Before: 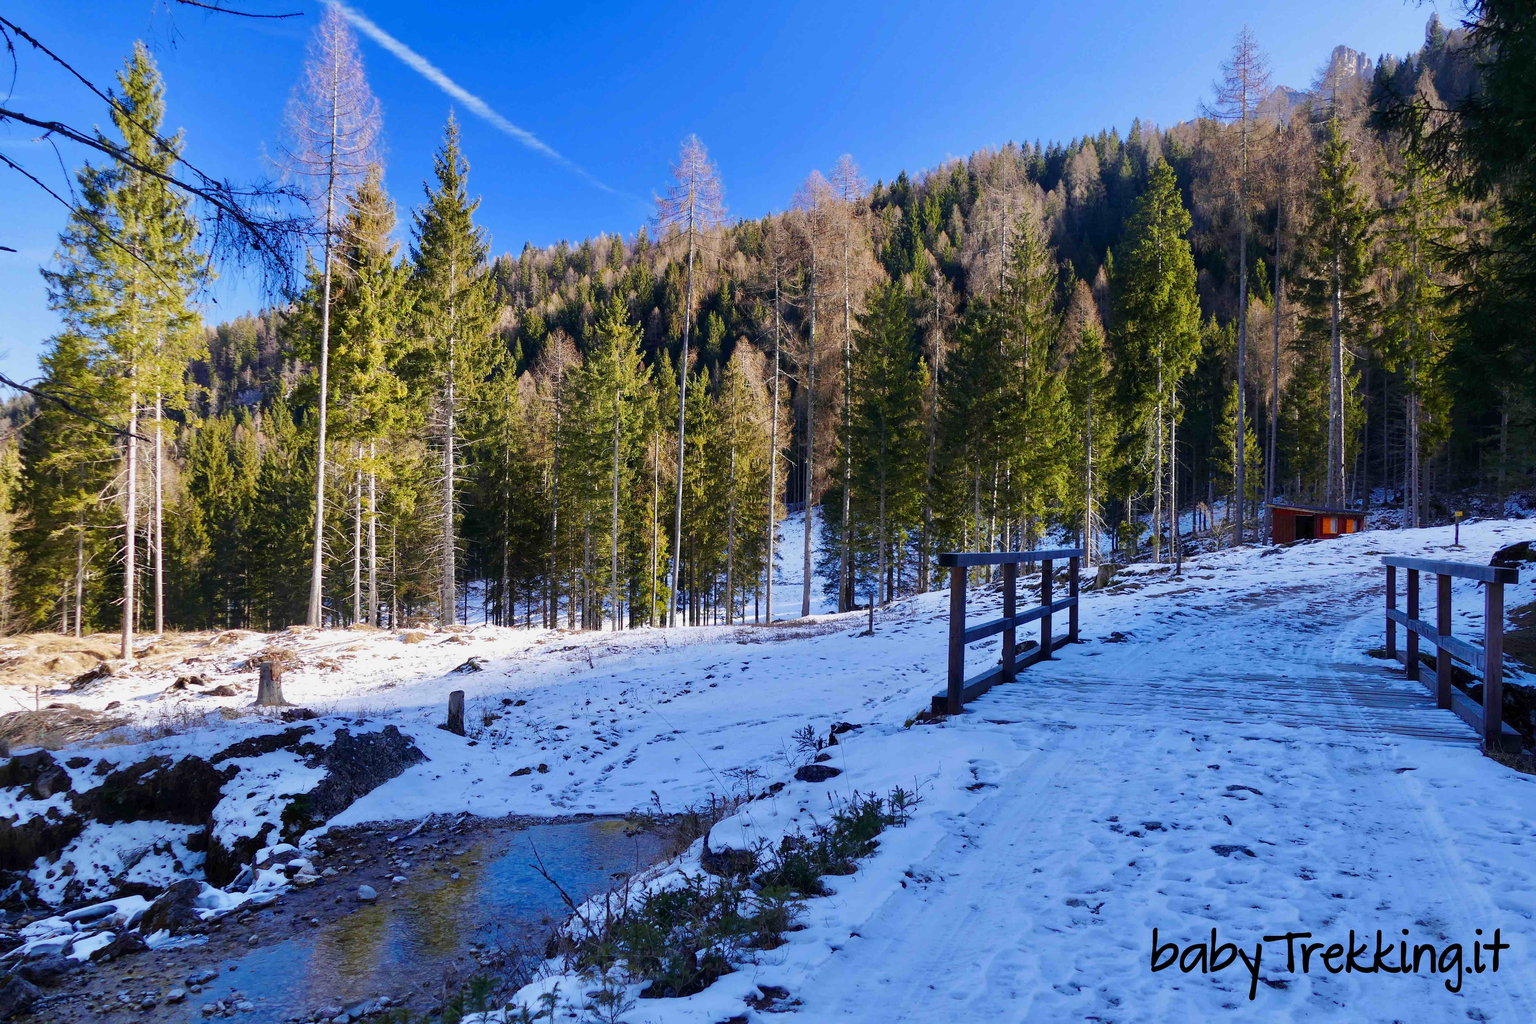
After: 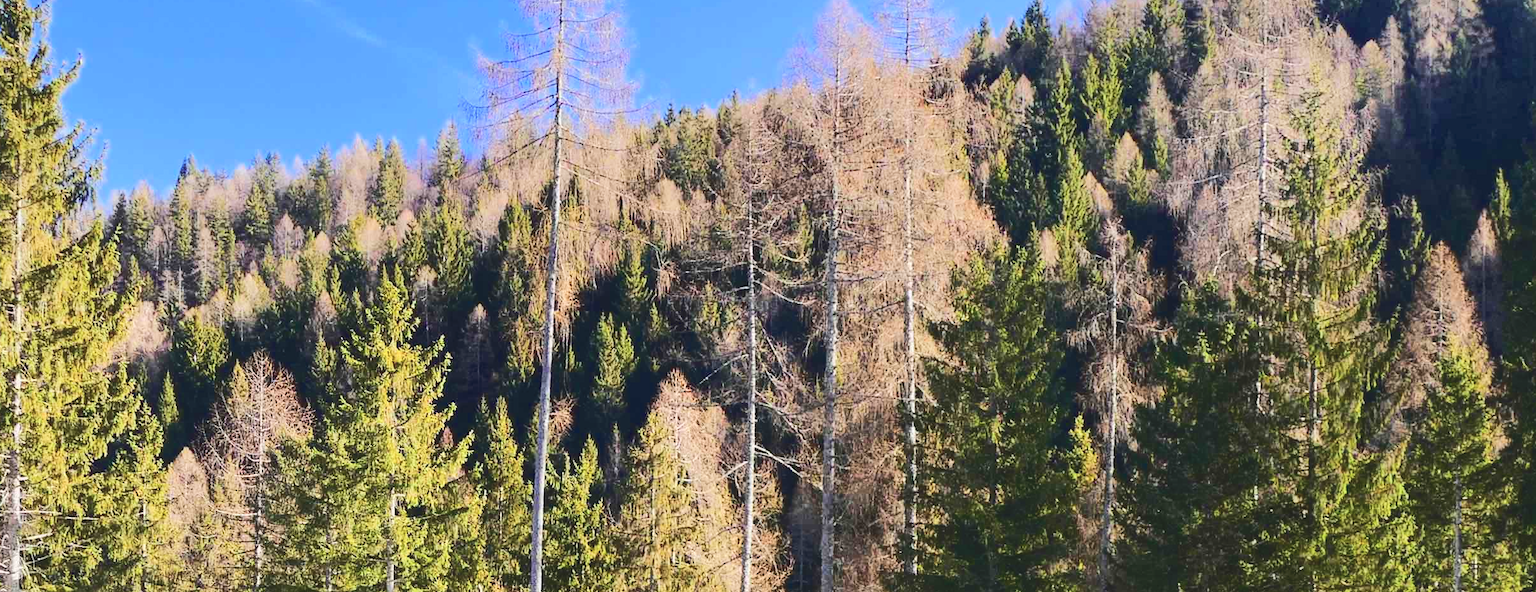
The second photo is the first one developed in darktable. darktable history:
crop: left 28.923%, top 16.812%, right 26.77%, bottom 57.531%
tone curve: curves: ch0 [(0, 0) (0.003, 0.108) (0.011, 0.112) (0.025, 0.117) (0.044, 0.126) (0.069, 0.133) (0.1, 0.146) (0.136, 0.158) (0.177, 0.178) (0.224, 0.212) (0.277, 0.256) (0.335, 0.331) (0.399, 0.423) (0.468, 0.538) (0.543, 0.641) (0.623, 0.721) (0.709, 0.792) (0.801, 0.845) (0.898, 0.917) (1, 1)]
contrast brightness saturation: brightness 0.148
